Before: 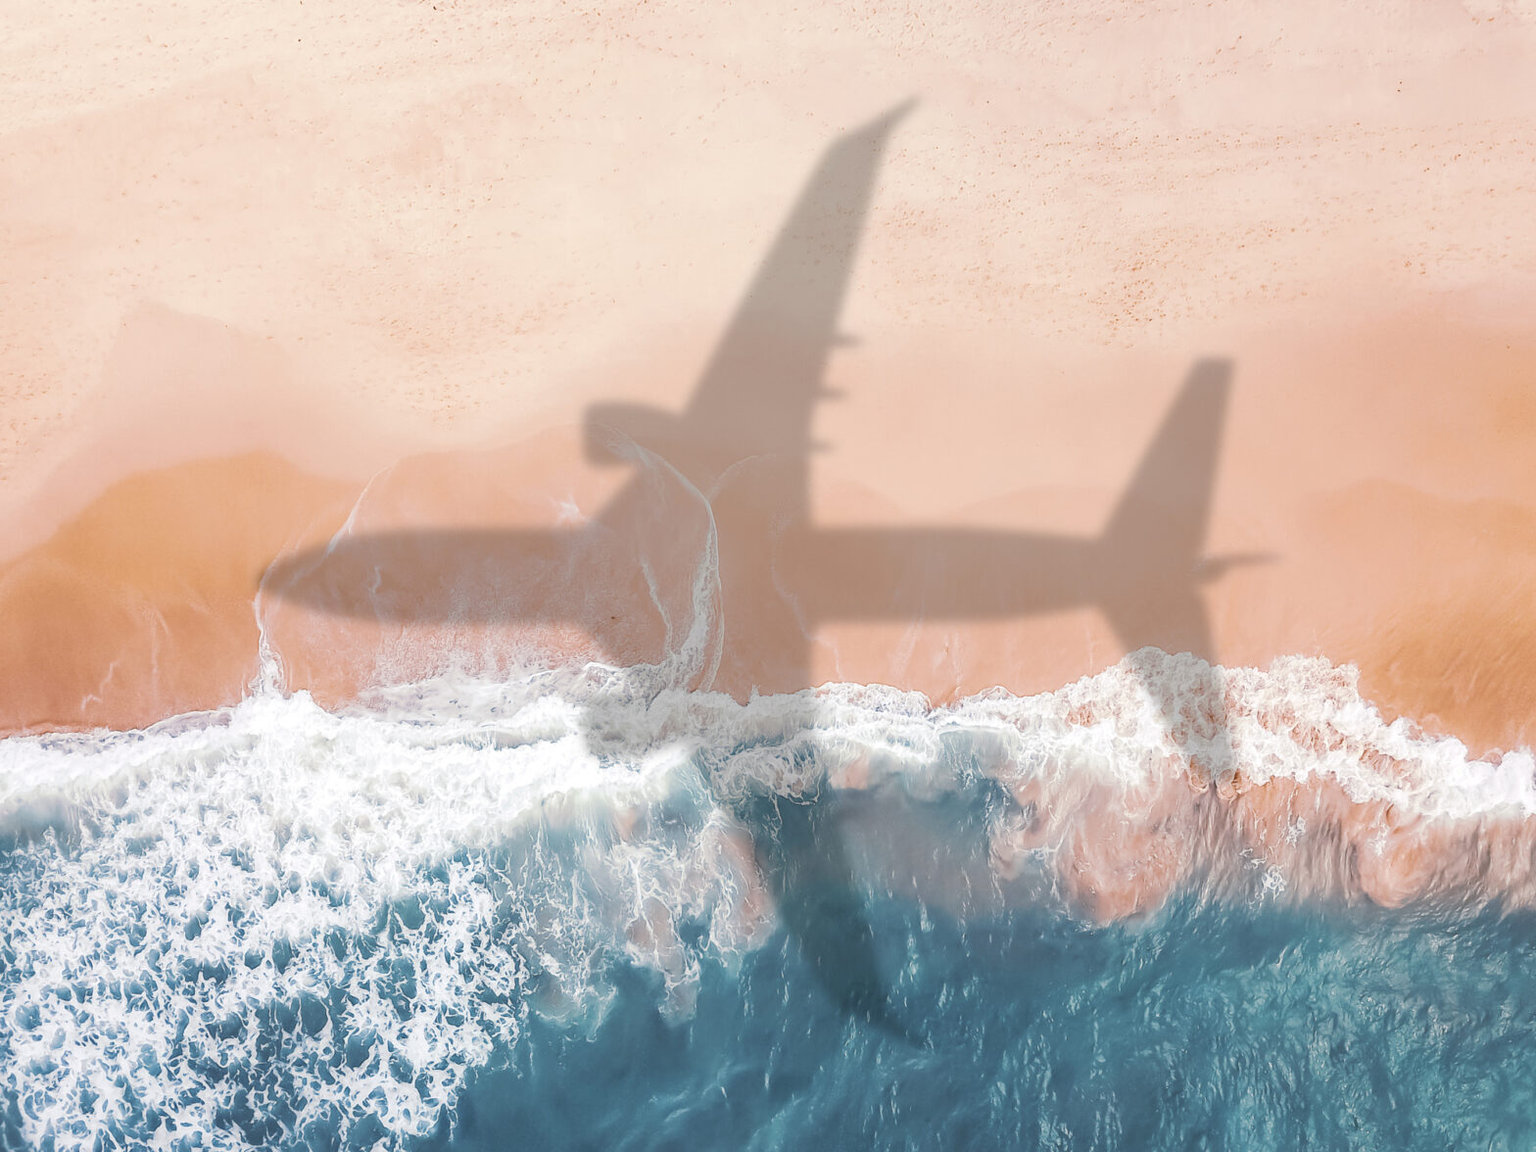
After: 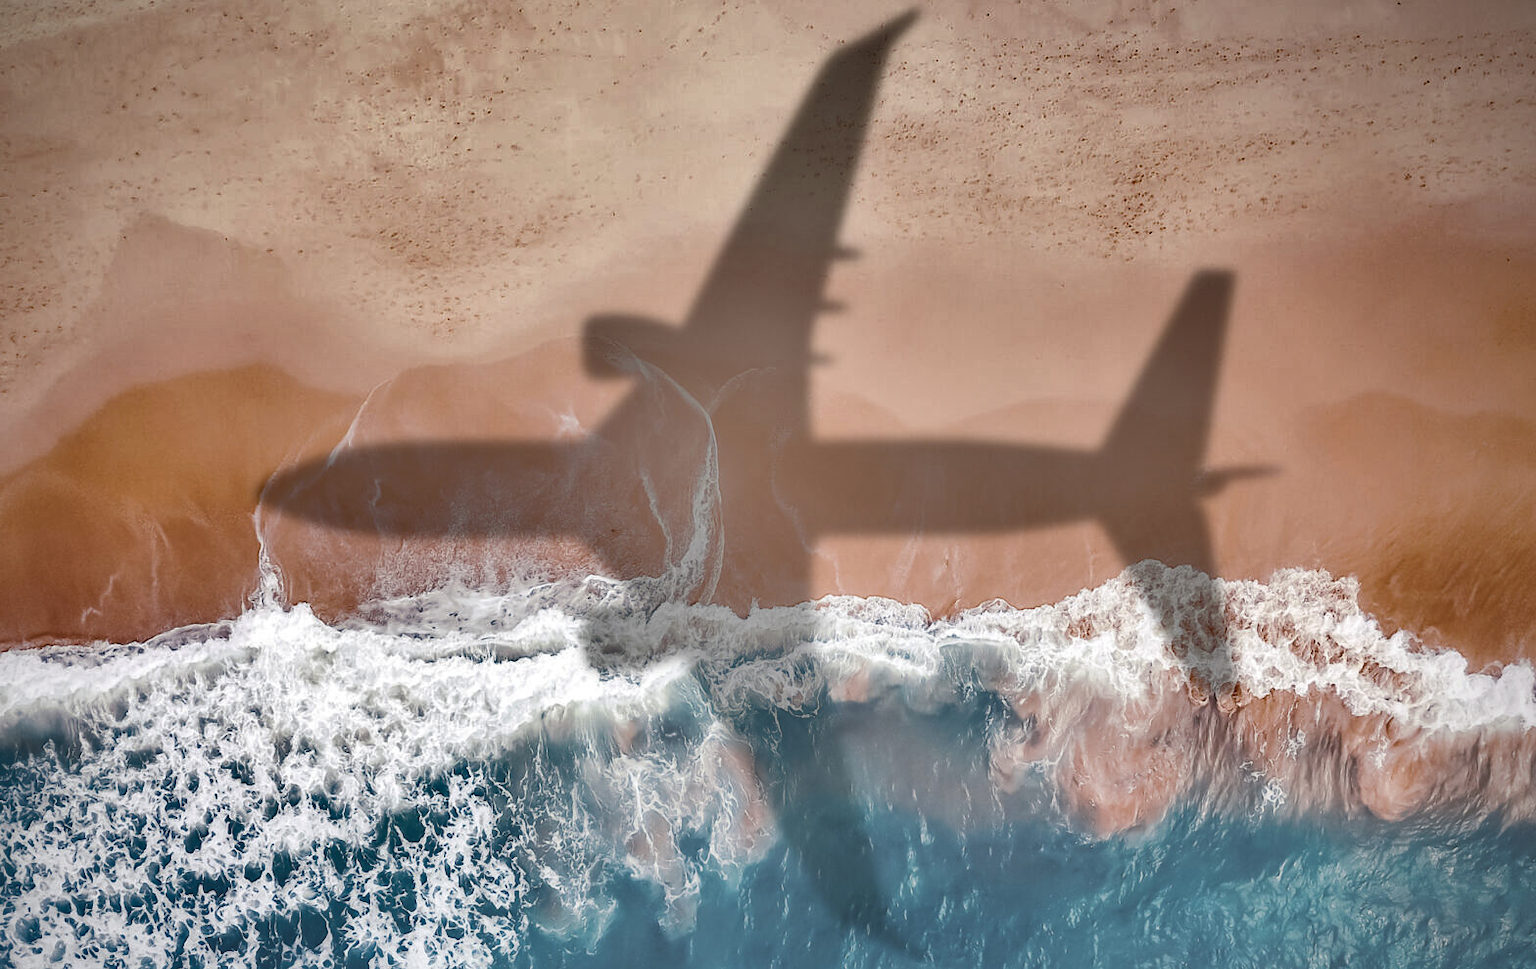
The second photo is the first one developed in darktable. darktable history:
vignetting: brightness -0.629, saturation -0.007, center (-0.028, 0.239)
crop: top 7.625%, bottom 8.027%
shadows and highlights: shadows 24.5, highlights -78.15, soften with gaussian
